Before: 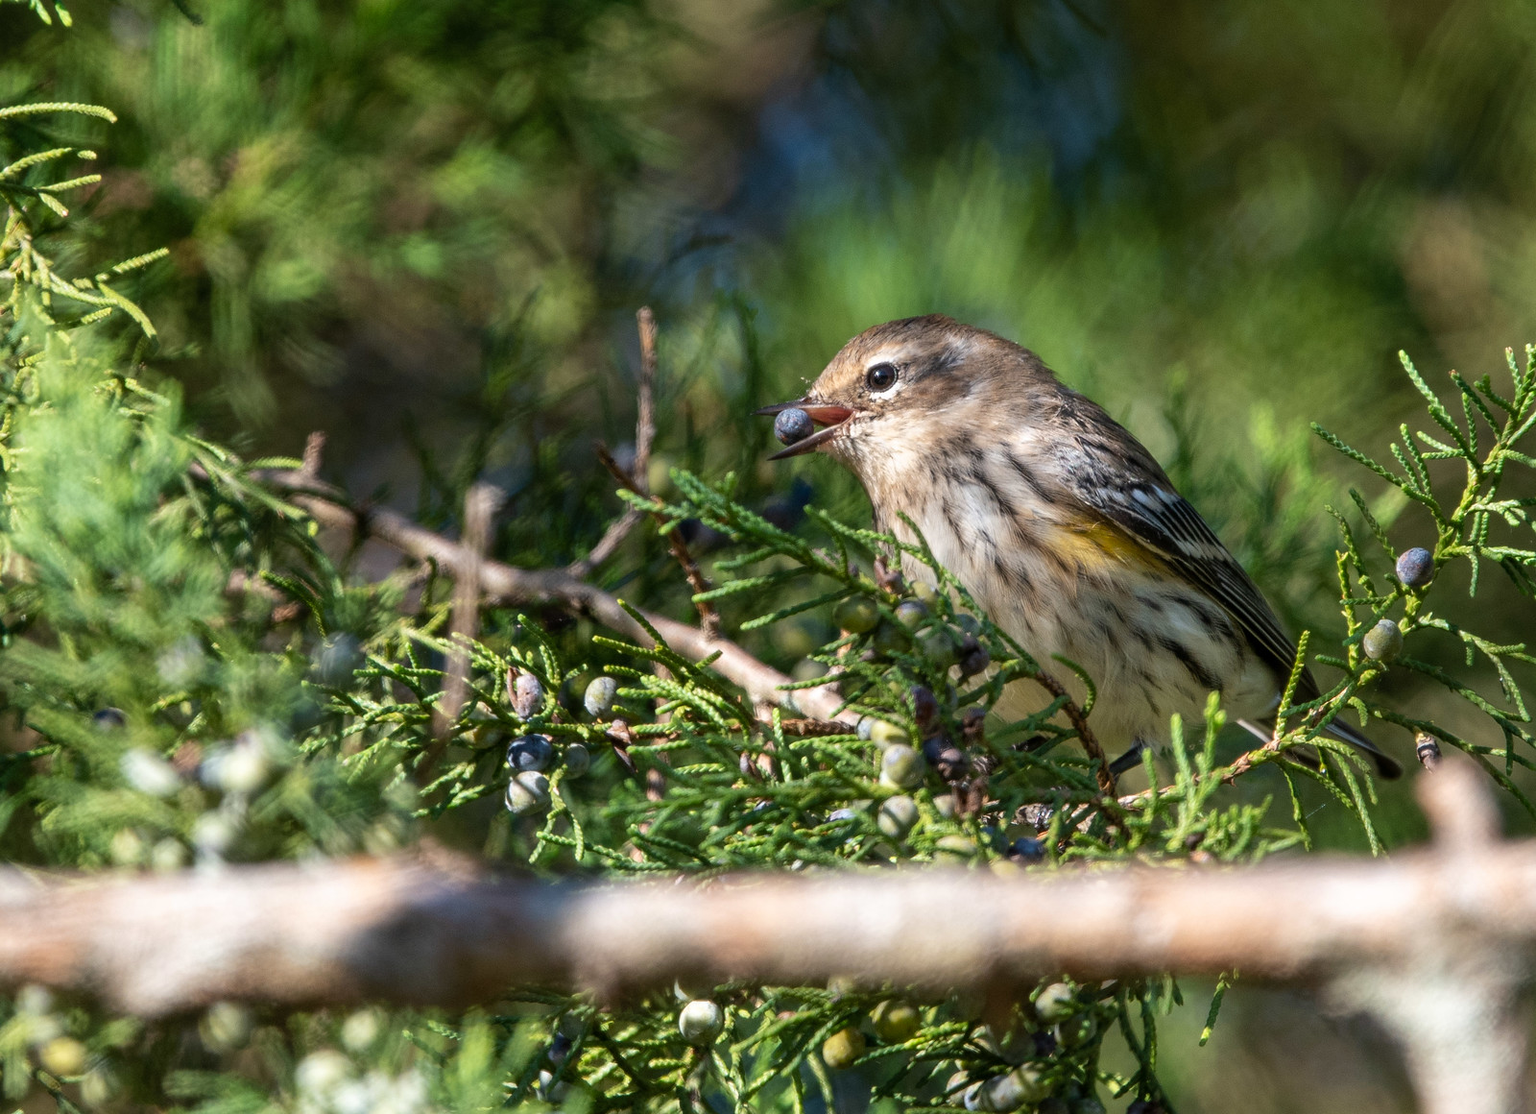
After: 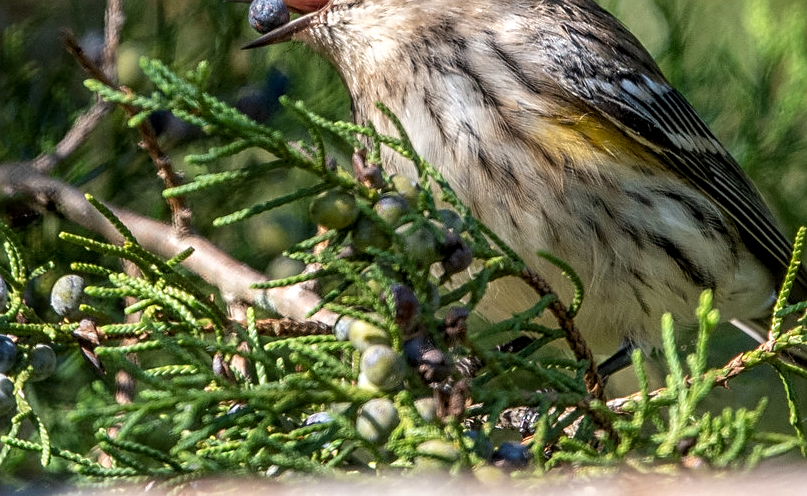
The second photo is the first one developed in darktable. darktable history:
crop: left 34.931%, top 37.115%, right 14.619%, bottom 20.052%
sharpen: on, module defaults
local contrast: on, module defaults
